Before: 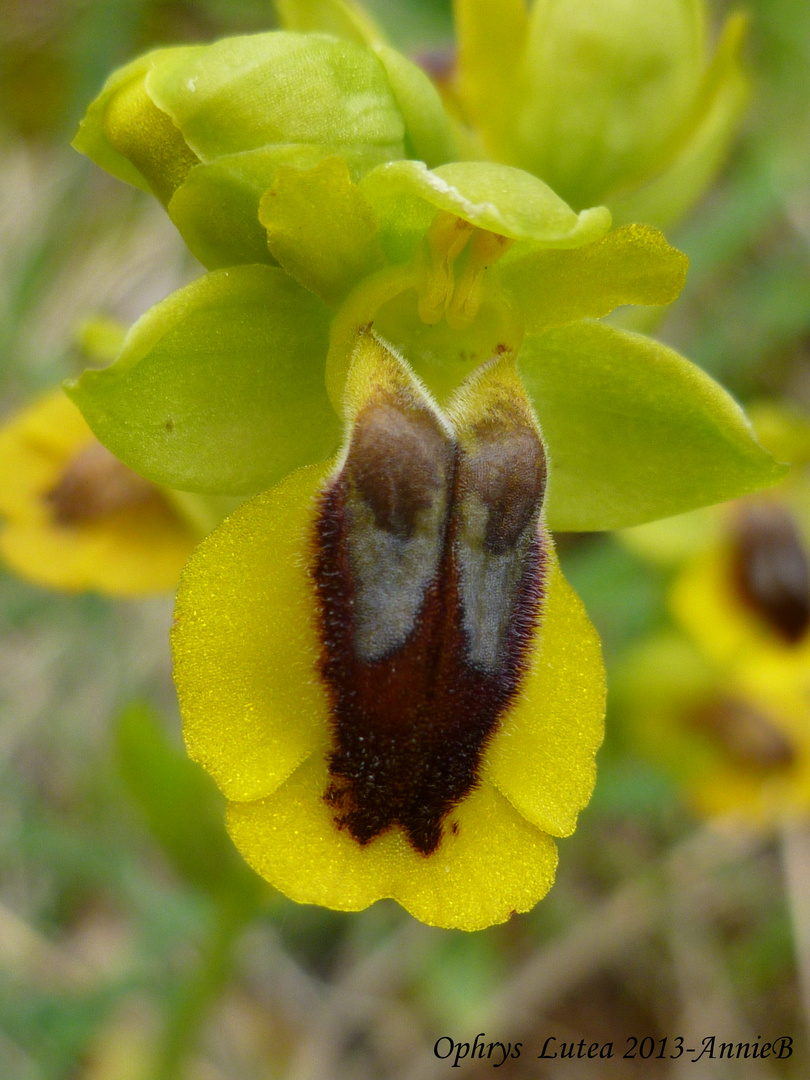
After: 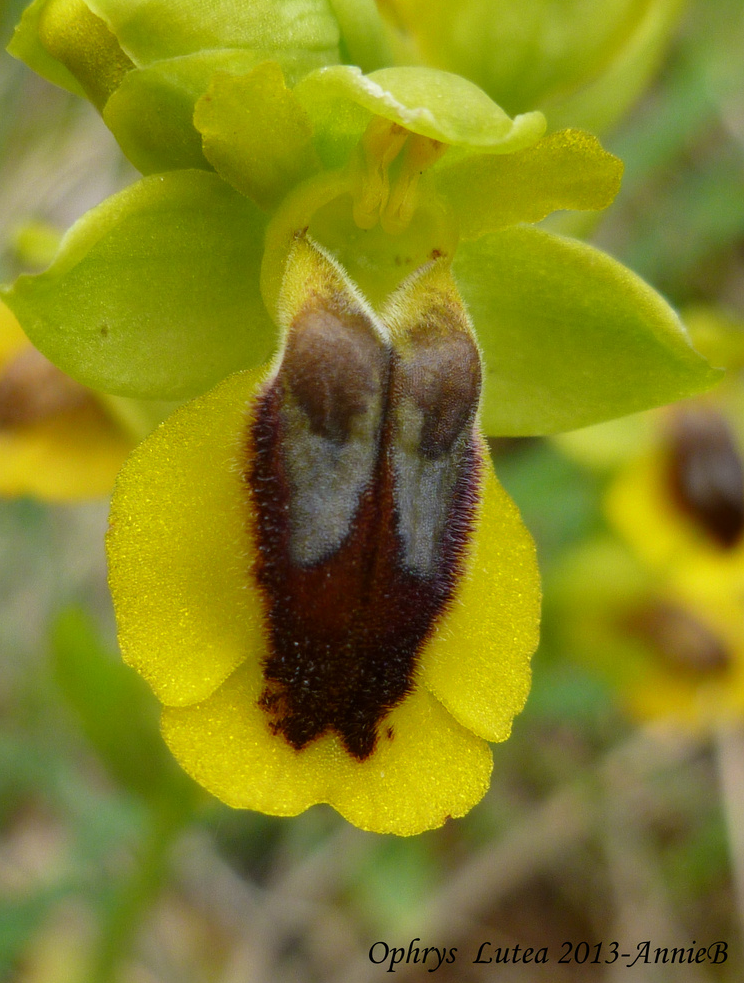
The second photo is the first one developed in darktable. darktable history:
crop and rotate: left 8.03%, top 8.961%
